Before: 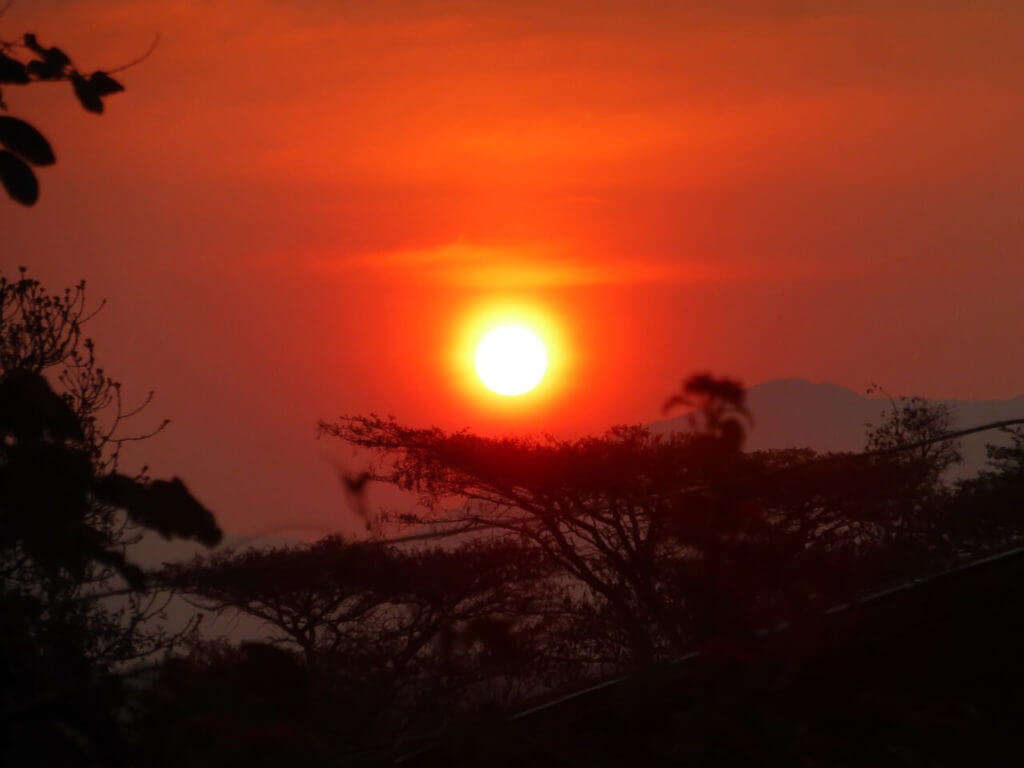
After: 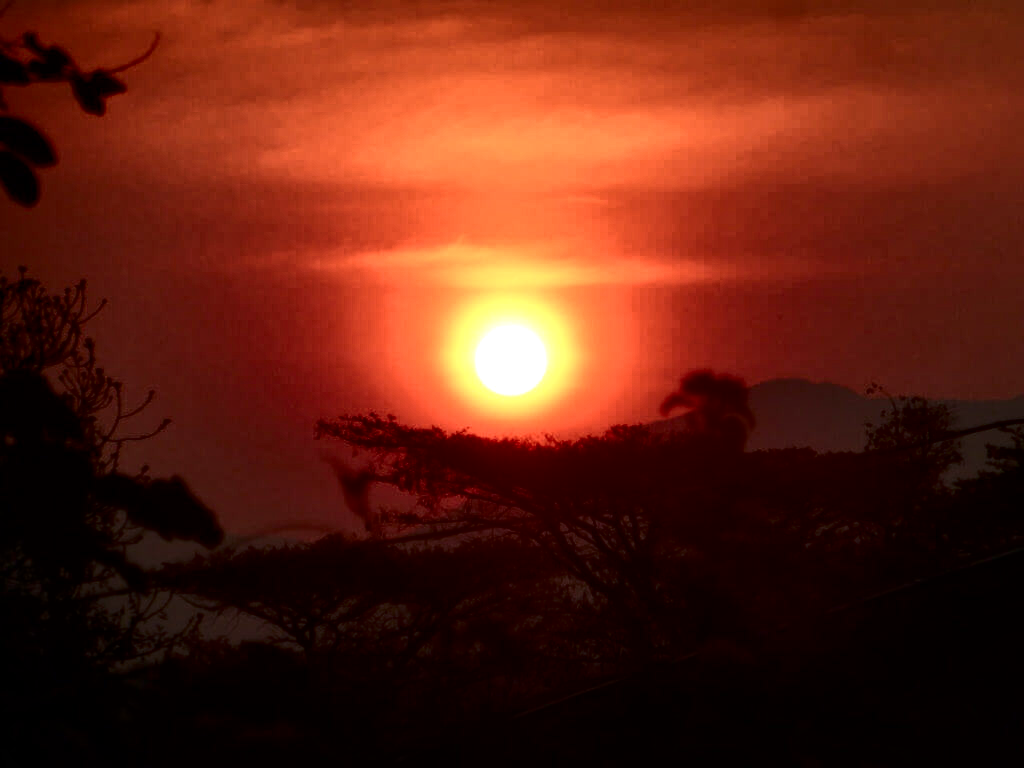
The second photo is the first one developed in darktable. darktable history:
local contrast: mode bilateral grid, contrast 51, coarseness 49, detail 150%, midtone range 0.2
contrast brightness saturation: contrast 0.484, saturation -0.093
